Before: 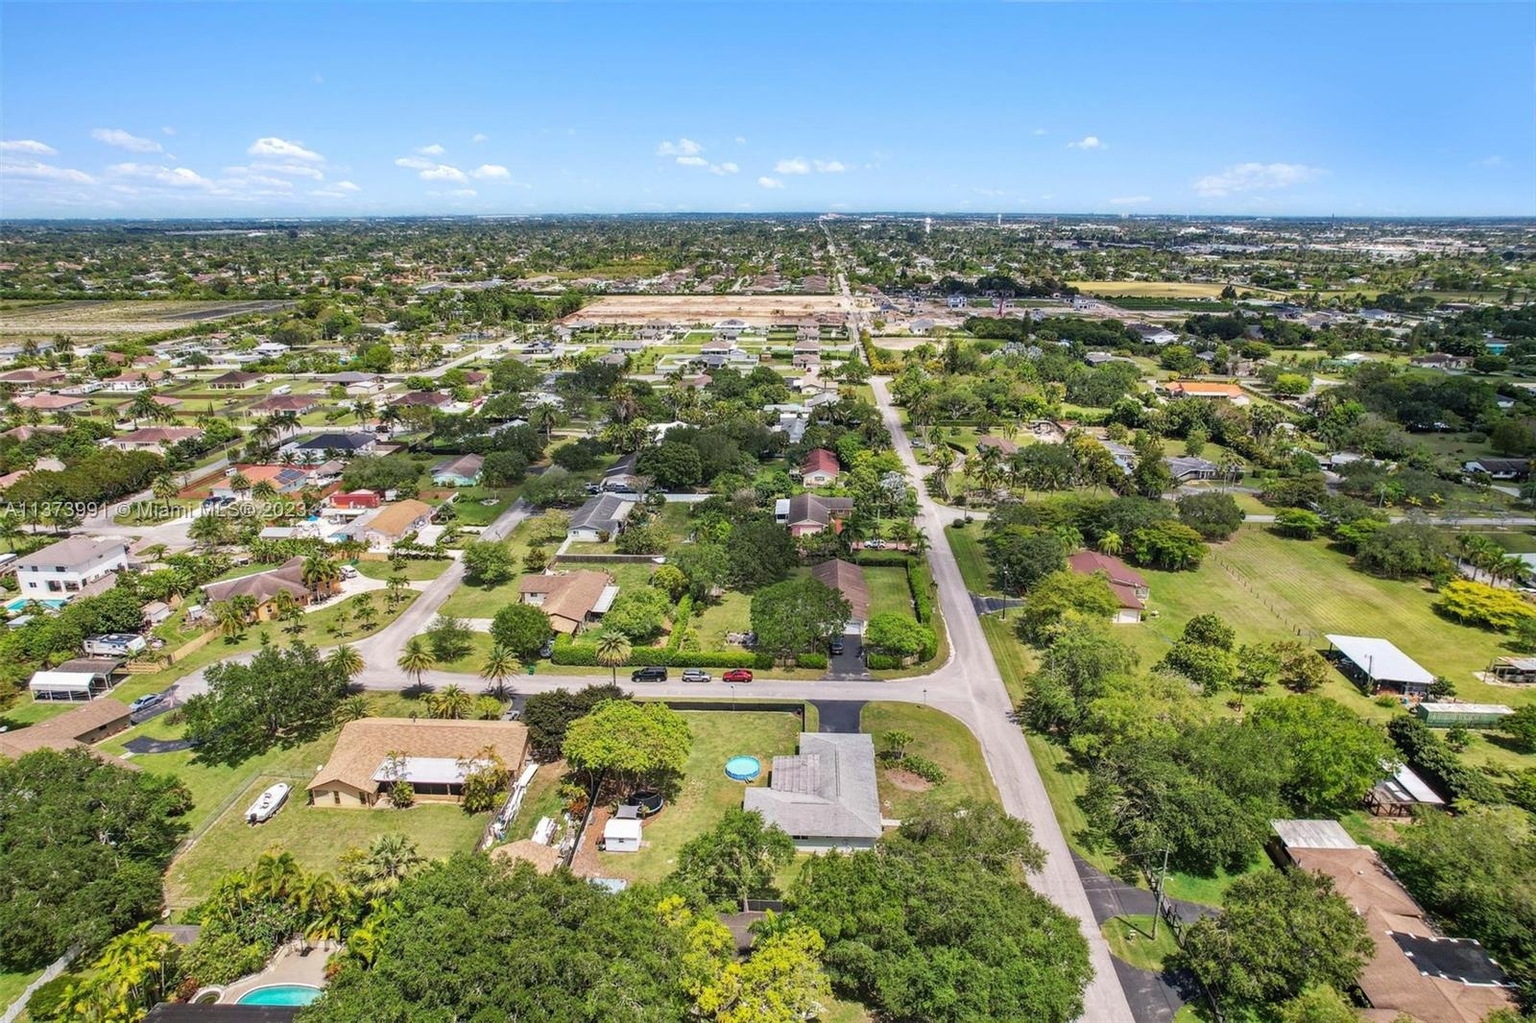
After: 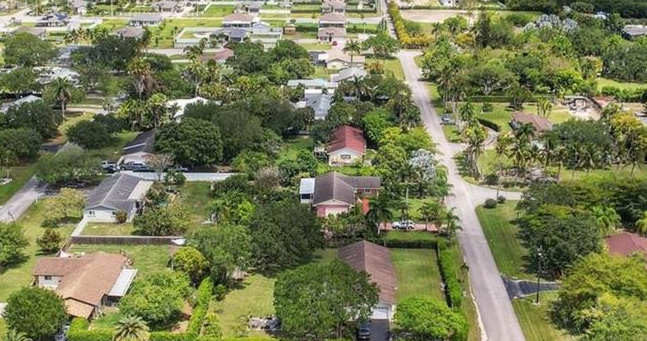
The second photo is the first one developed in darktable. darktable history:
crop: left 31.751%, top 32.172%, right 27.8%, bottom 35.83%
bloom: size 5%, threshold 95%, strength 15%
